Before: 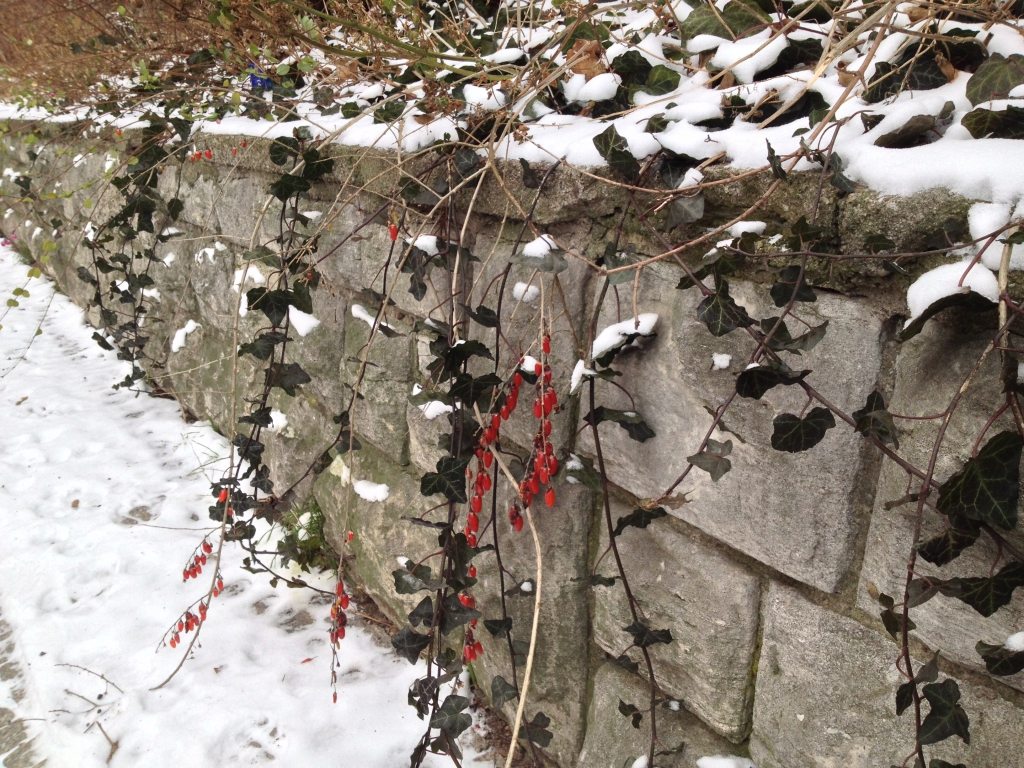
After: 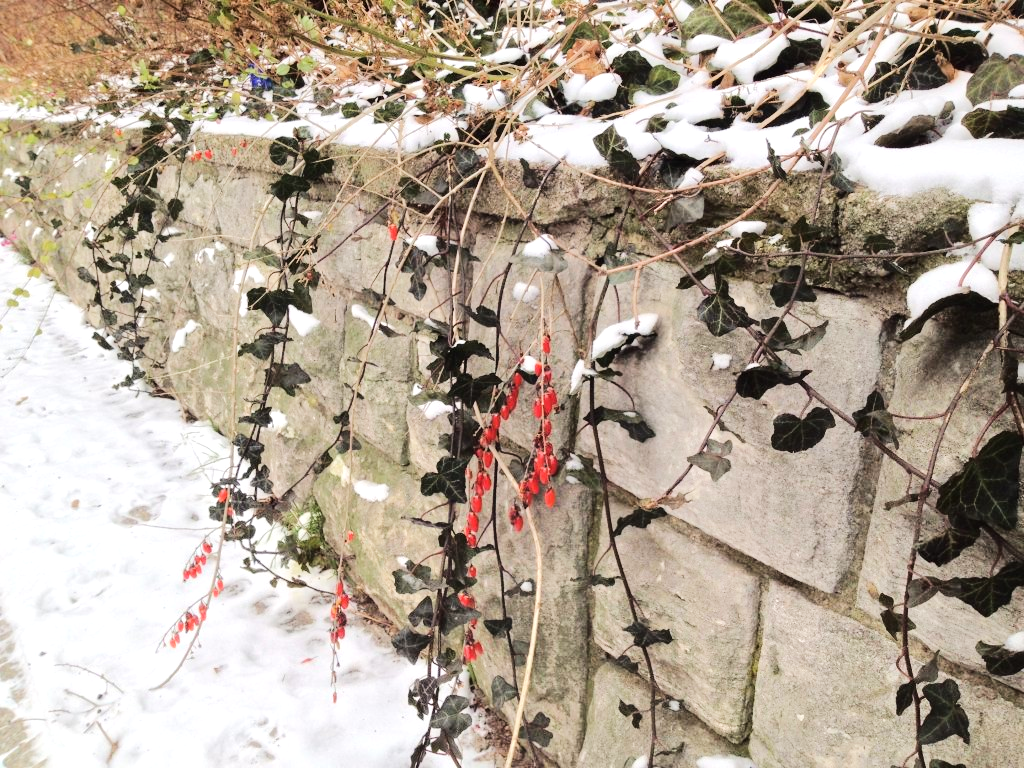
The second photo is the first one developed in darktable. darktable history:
tone equalizer: -7 EV 0.145 EV, -6 EV 0.564 EV, -5 EV 1.13 EV, -4 EV 1.36 EV, -3 EV 1.14 EV, -2 EV 0.6 EV, -1 EV 0.168 EV, edges refinement/feathering 500, mask exposure compensation -1.57 EV, preserve details no
